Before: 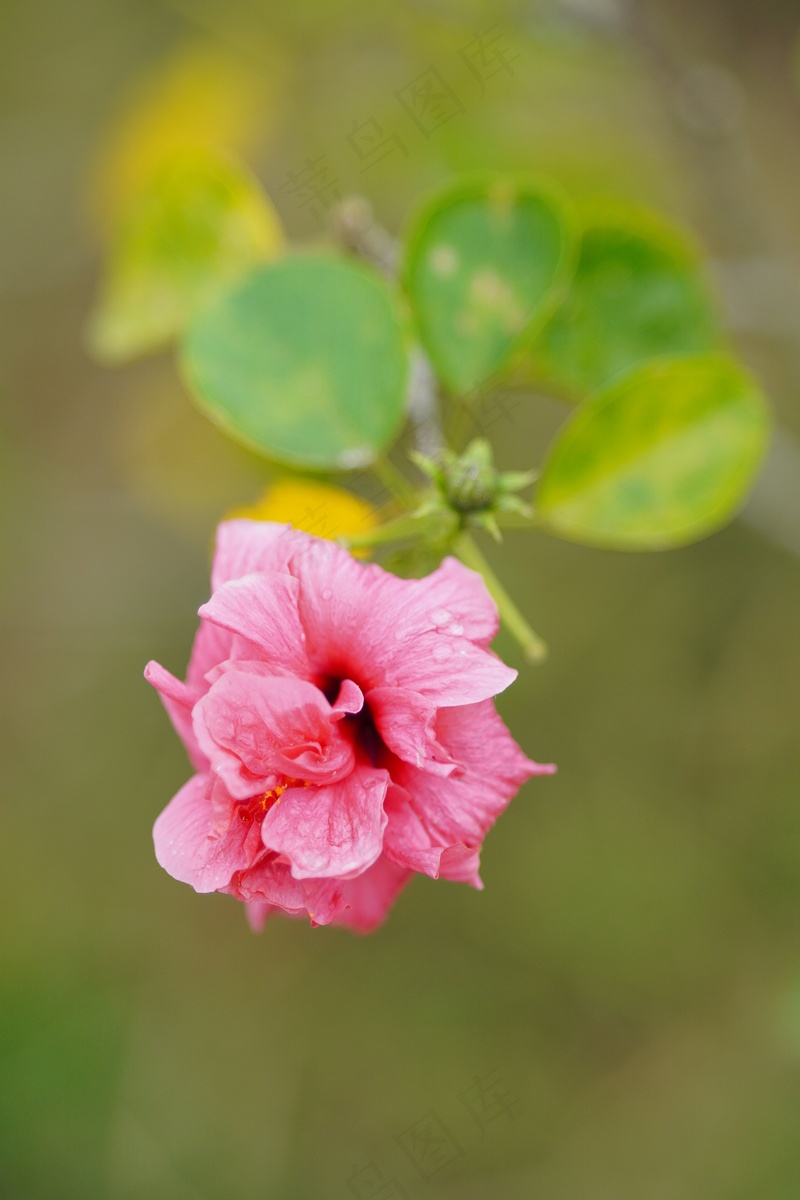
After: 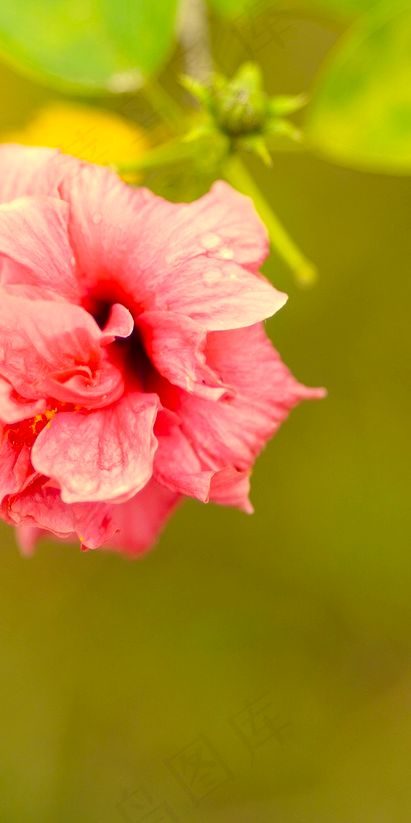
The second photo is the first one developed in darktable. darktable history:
crop and rotate: left 28.803%, top 31.373%, right 19.818%
exposure: black level correction 0.004, exposure 0.41 EV, compensate highlight preservation false
color correction: highlights a* -0.352, highlights b* 39.97, shadows a* 9.56, shadows b* -0.826
